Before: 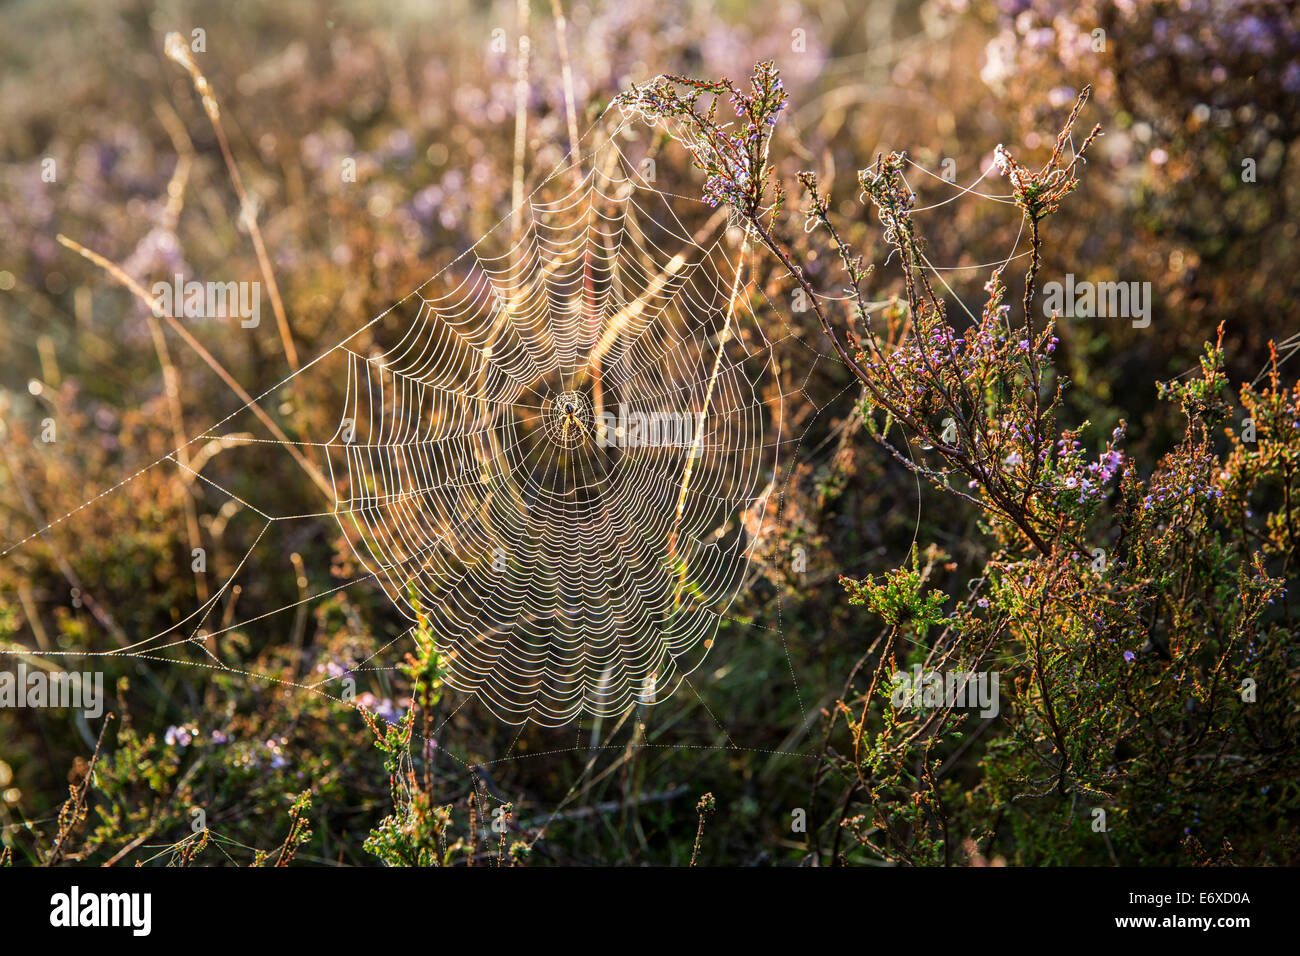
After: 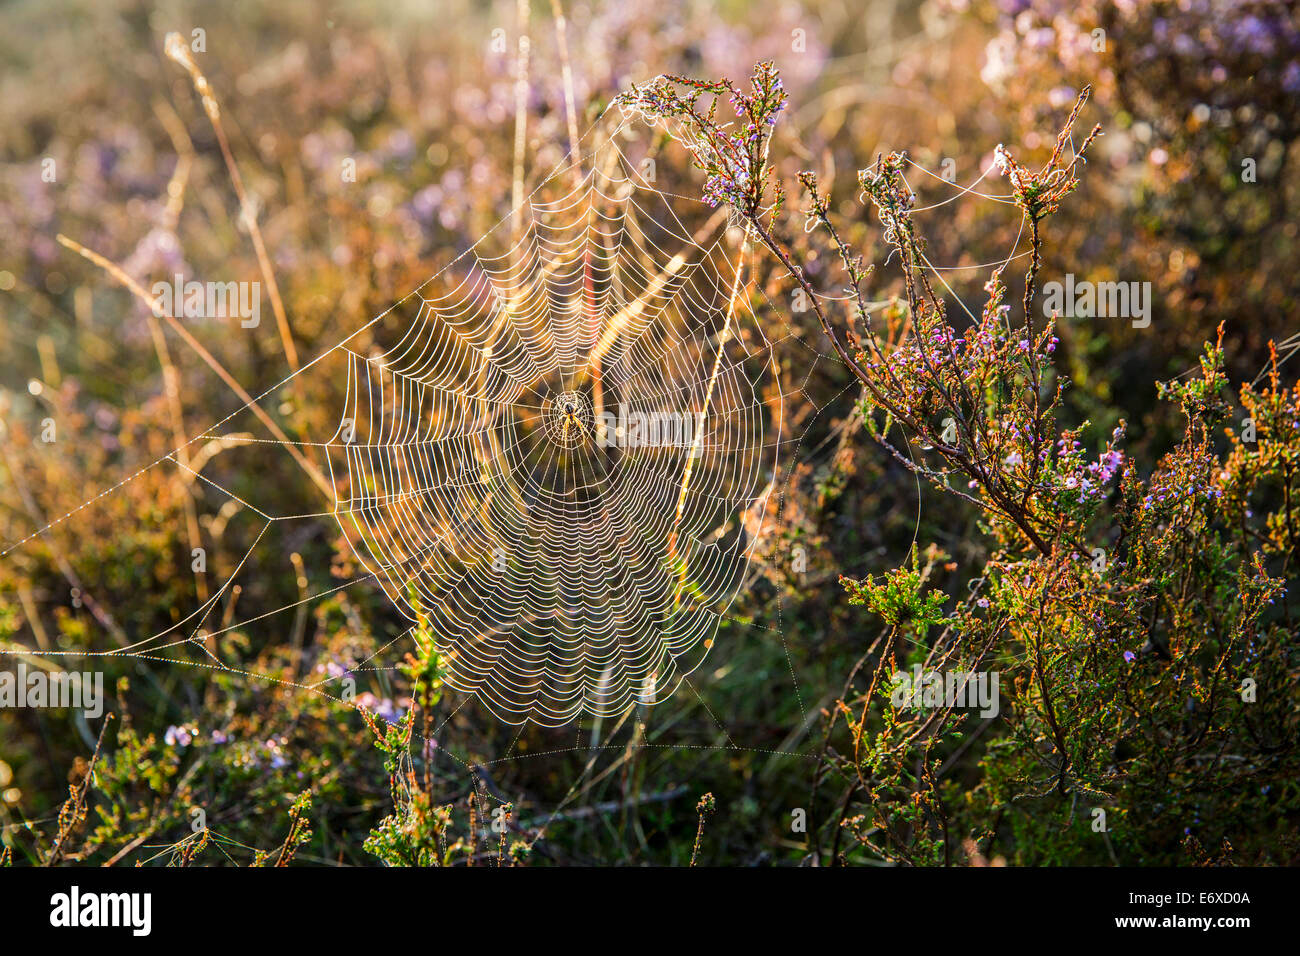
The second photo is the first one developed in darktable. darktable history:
color balance rgb: shadows lift › chroma 2.037%, shadows lift › hue 247.93°, perceptual saturation grading › global saturation 7.507%, perceptual saturation grading › shadows 4.684%, perceptual brilliance grading › mid-tones 9.536%, perceptual brilliance grading › shadows 14.857%
